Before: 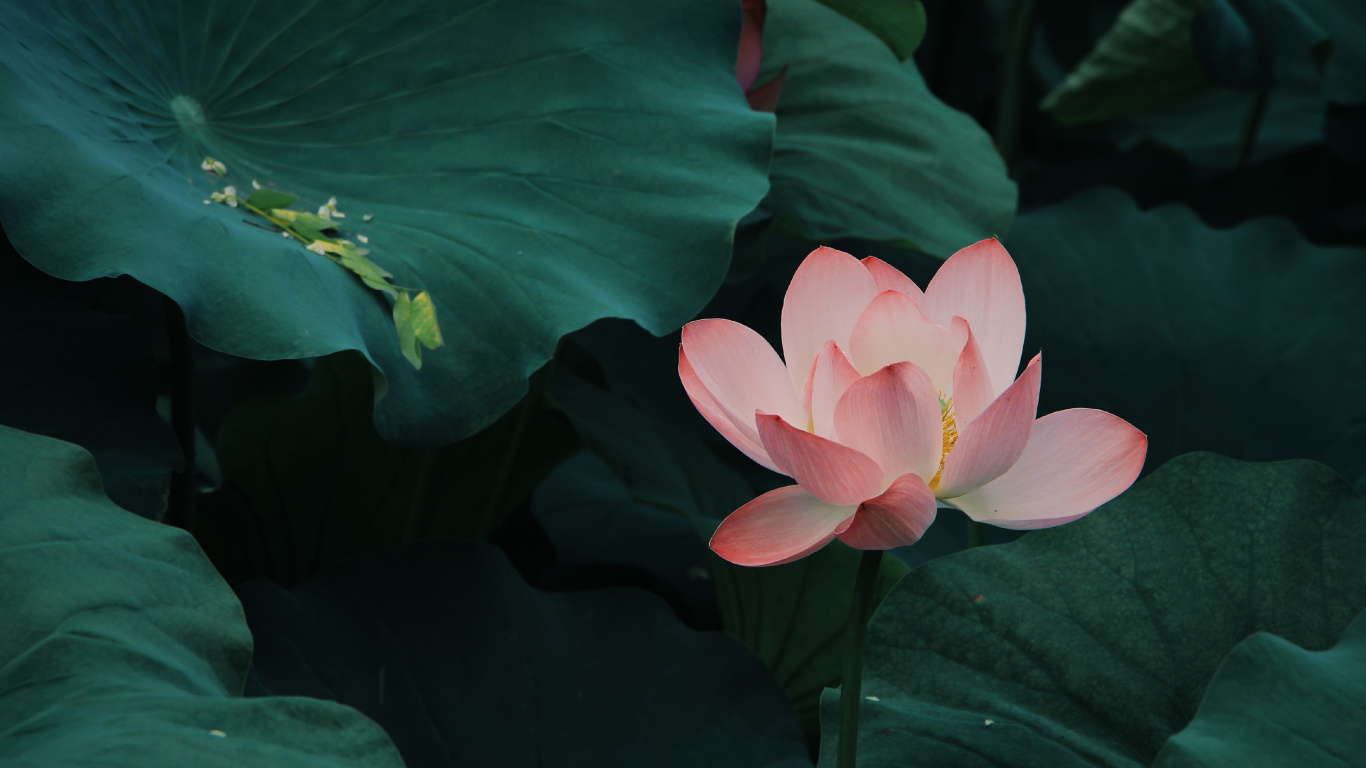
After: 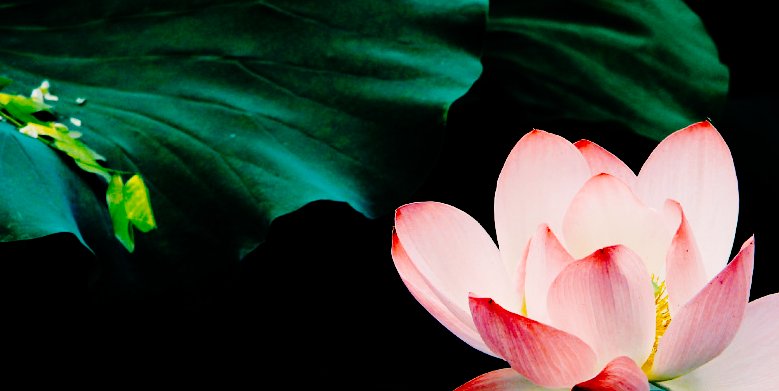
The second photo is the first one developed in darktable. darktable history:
tone equalizer: -8 EV -0.573 EV
color balance rgb: global offset › luminance -1.44%, perceptual saturation grading › global saturation 30.329%, perceptual brilliance grading › global brilliance 15.734%, perceptual brilliance grading › shadows -34.575%, global vibrance 9.569%
crop: left 21.045%, top 15.253%, right 21.875%, bottom 33.771%
base curve: curves: ch0 [(0, 0) (0.036, 0.01) (0.123, 0.254) (0.258, 0.504) (0.507, 0.748) (1, 1)], preserve colors none
